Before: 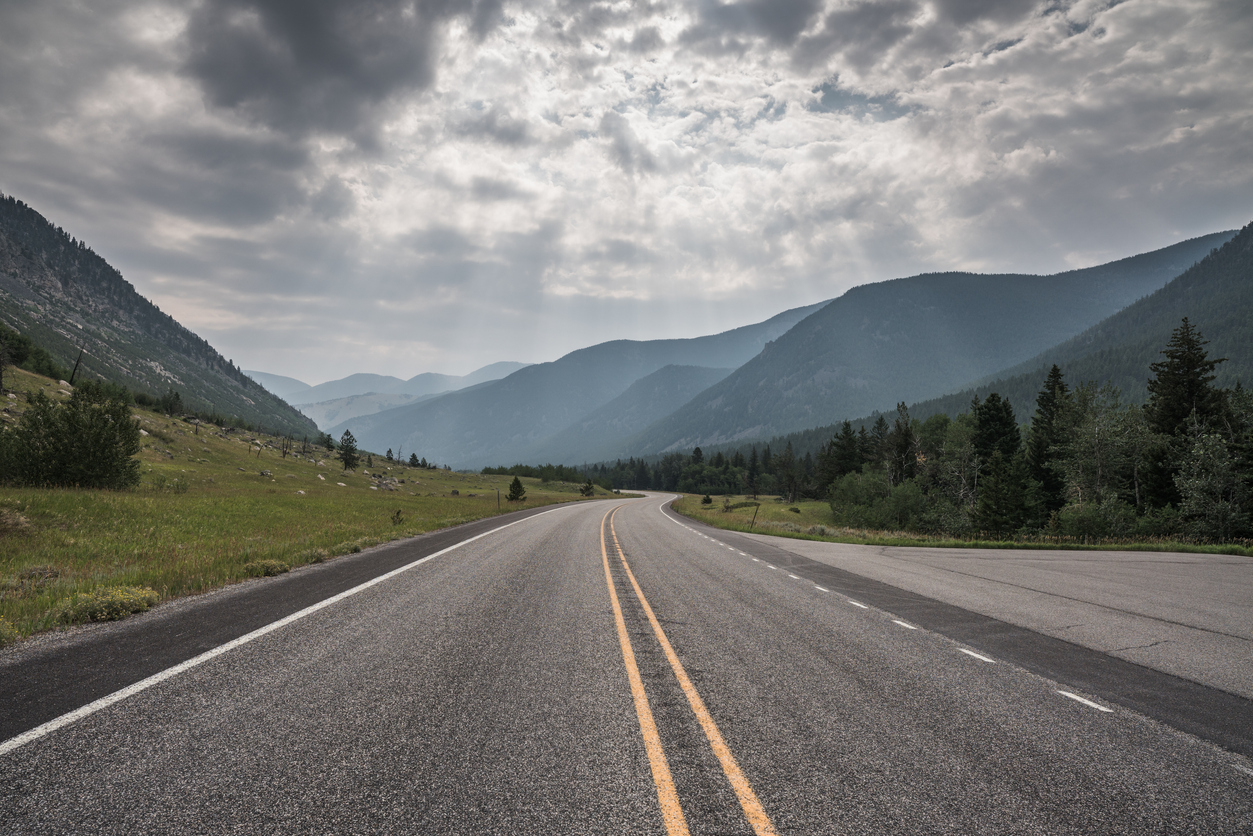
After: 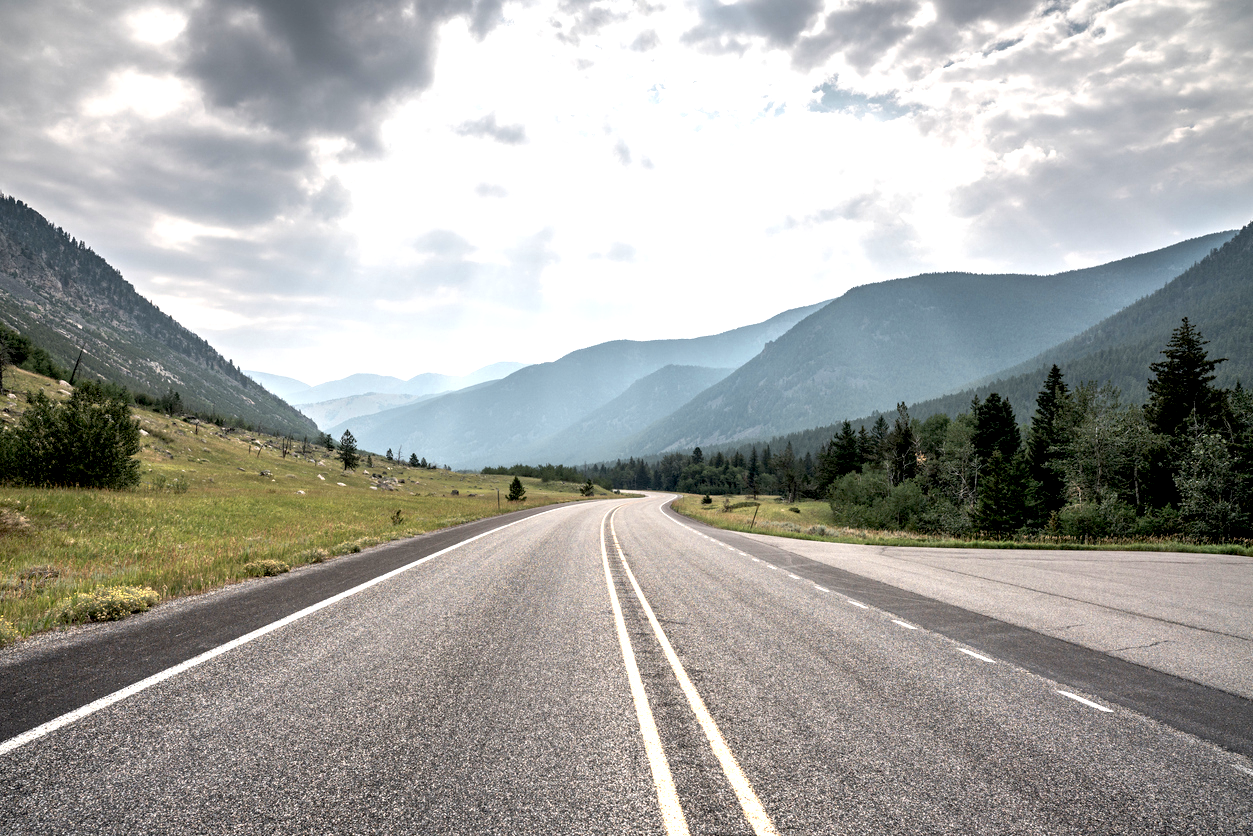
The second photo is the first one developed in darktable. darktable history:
color zones: curves: ch0 [(0.018, 0.548) (0.197, 0.654) (0.425, 0.447) (0.605, 0.658) (0.732, 0.579)]; ch1 [(0.105, 0.531) (0.224, 0.531) (0.386, 0.39) (0.618, 0.456) (0.732, 0.456) (0.956, 0.421)]; ch2 [(0.039, 0.583) (0.215, 0.465) (0.399, 0.544) (0.465, 0.548) (0.614, 0.447) (0.724, 0.43) (0.882, 0.623) (0.956, 0.632)]
exposure: black level correction 0.011, exposure 1.082 EV, compensate highlight preservation false
